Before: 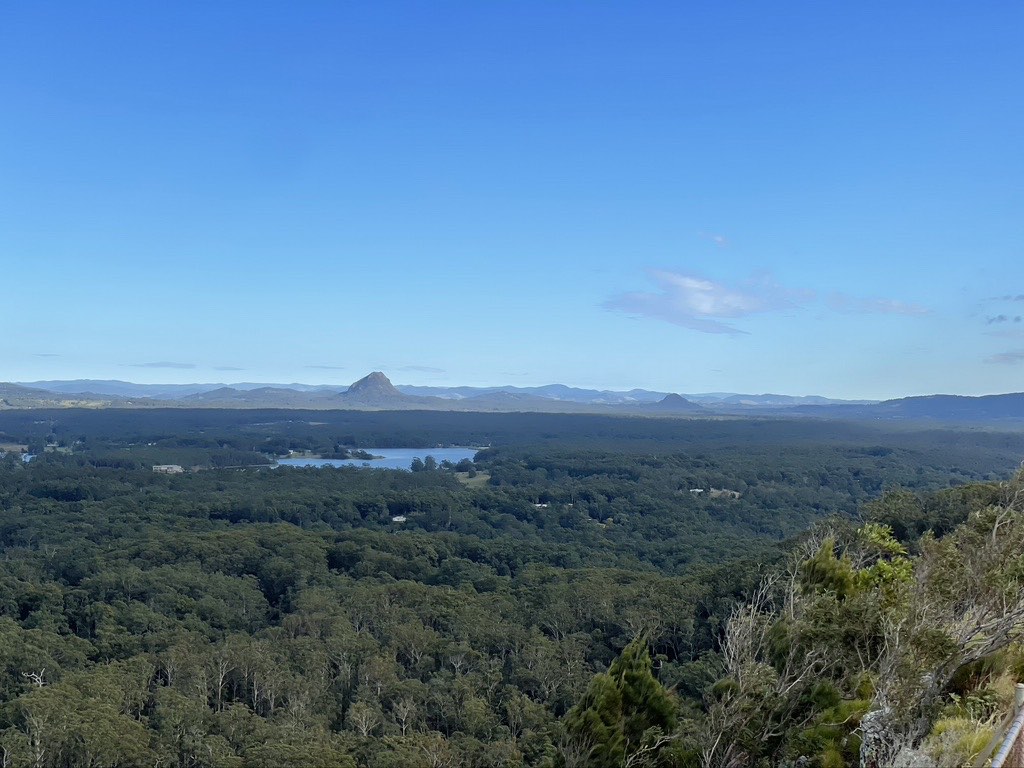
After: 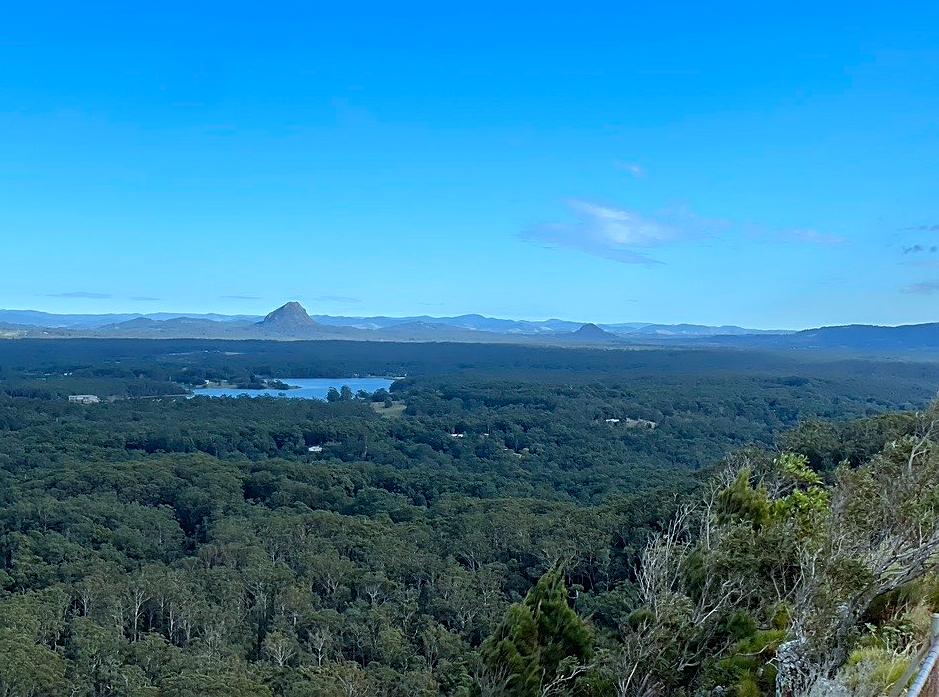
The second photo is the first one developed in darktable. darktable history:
color calibration: illuminant F (fluorescent), F source F9 (Cool White Deluxe 4150 K) – high CRI, x 0.374, y 0.373, temperature 4158.34 K
sharpen: on, module defaults
crop and rotate: left 8.262%, top 9.226%
